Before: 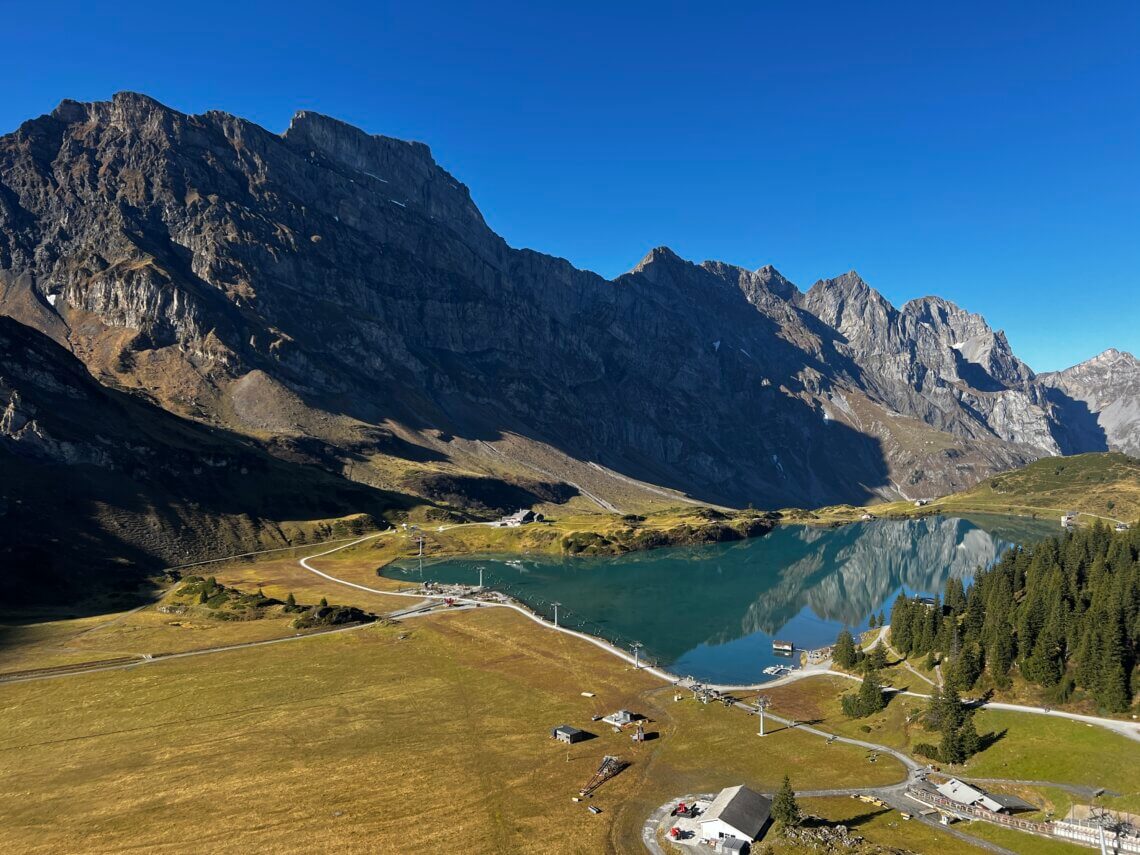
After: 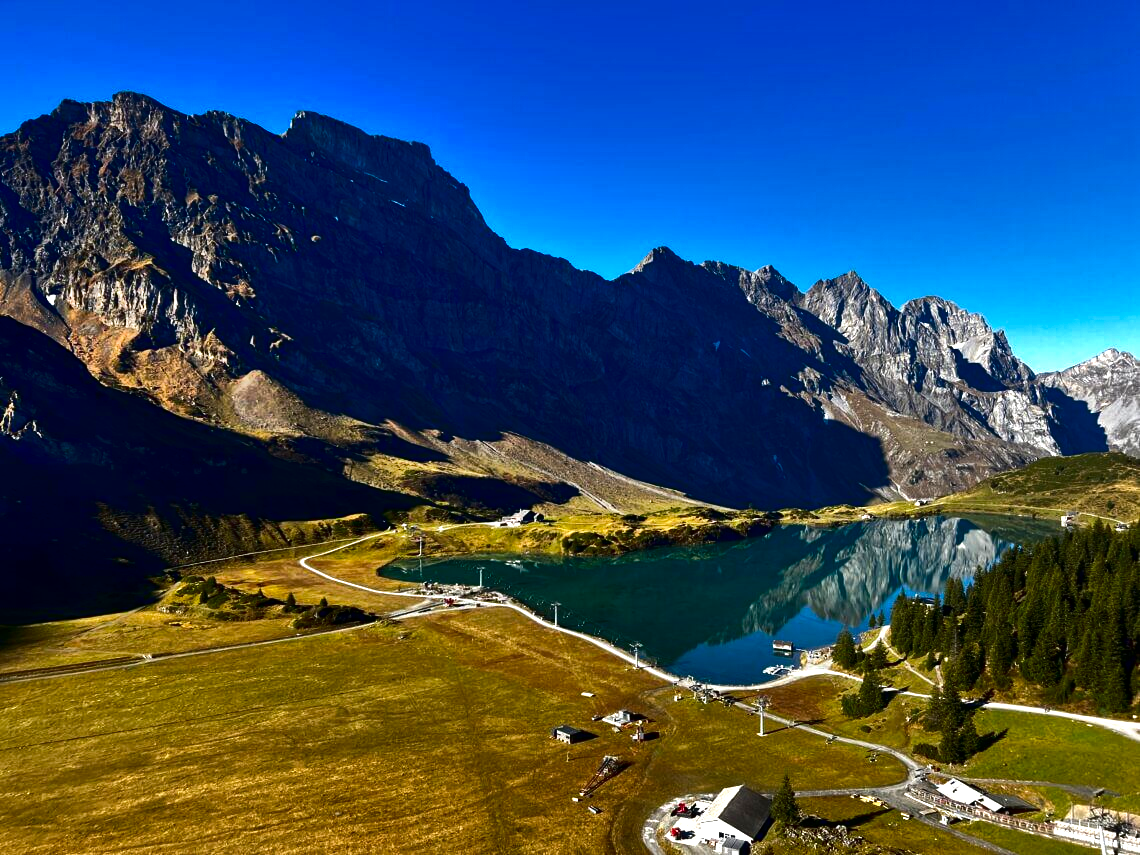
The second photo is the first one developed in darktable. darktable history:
contrast brightness saturation: contrast 0.087, brightness -0.586, saturation 0.169
exposure: exposure 0.762 EV, compensate highlight preservation false
shadows and highlights: soften with gaussian
